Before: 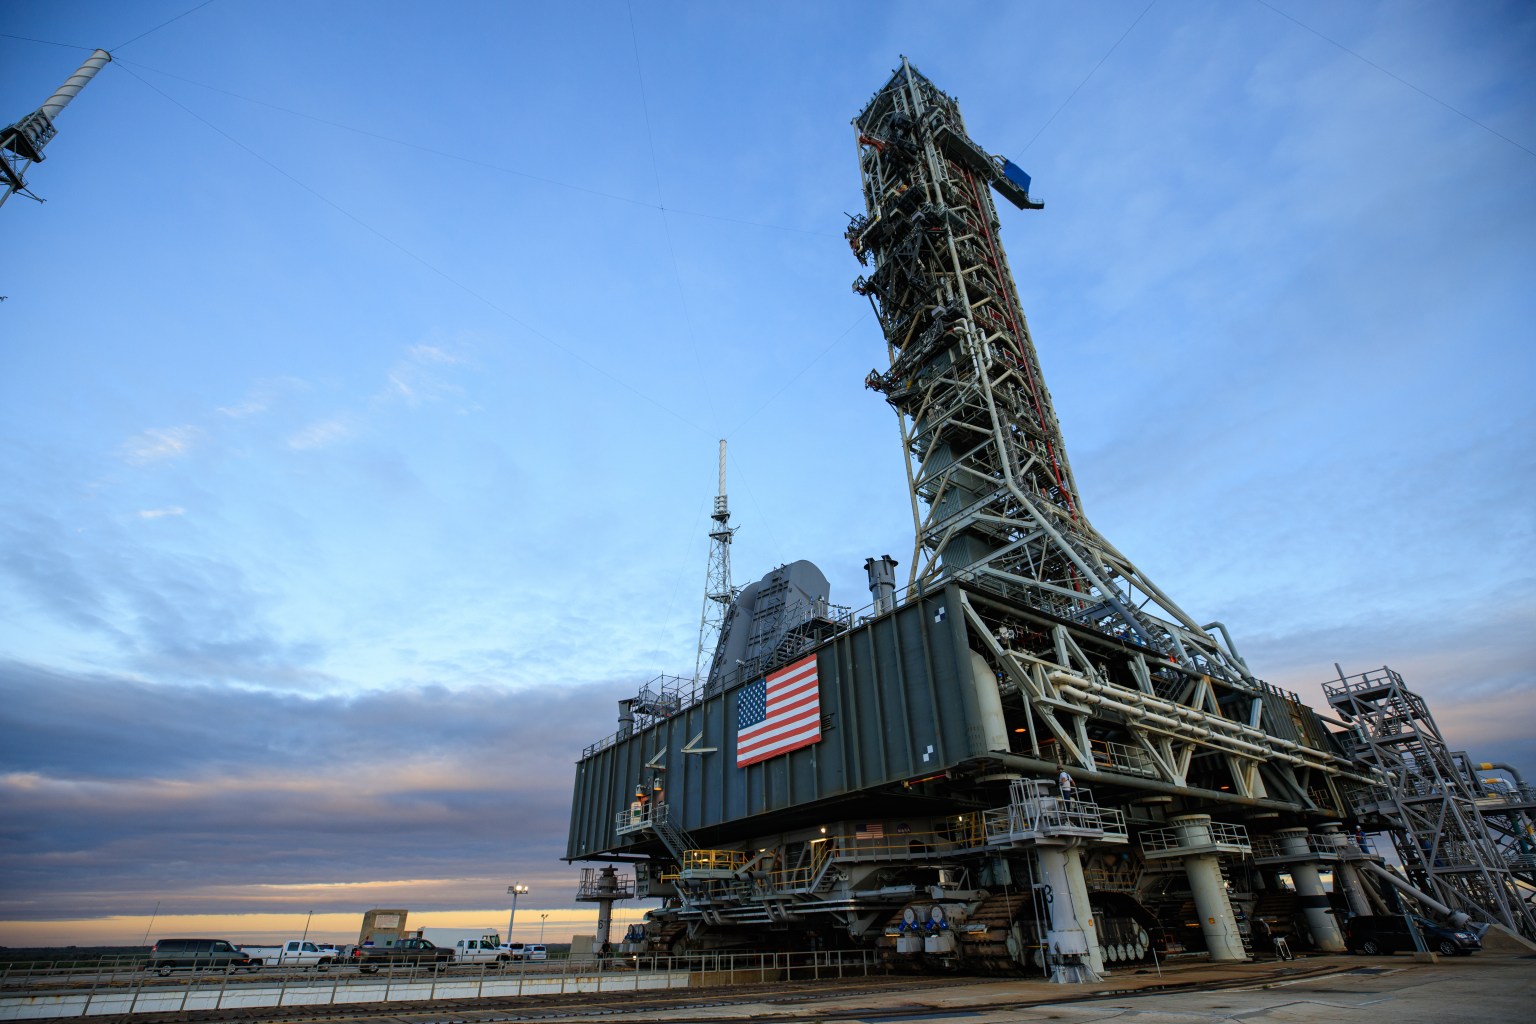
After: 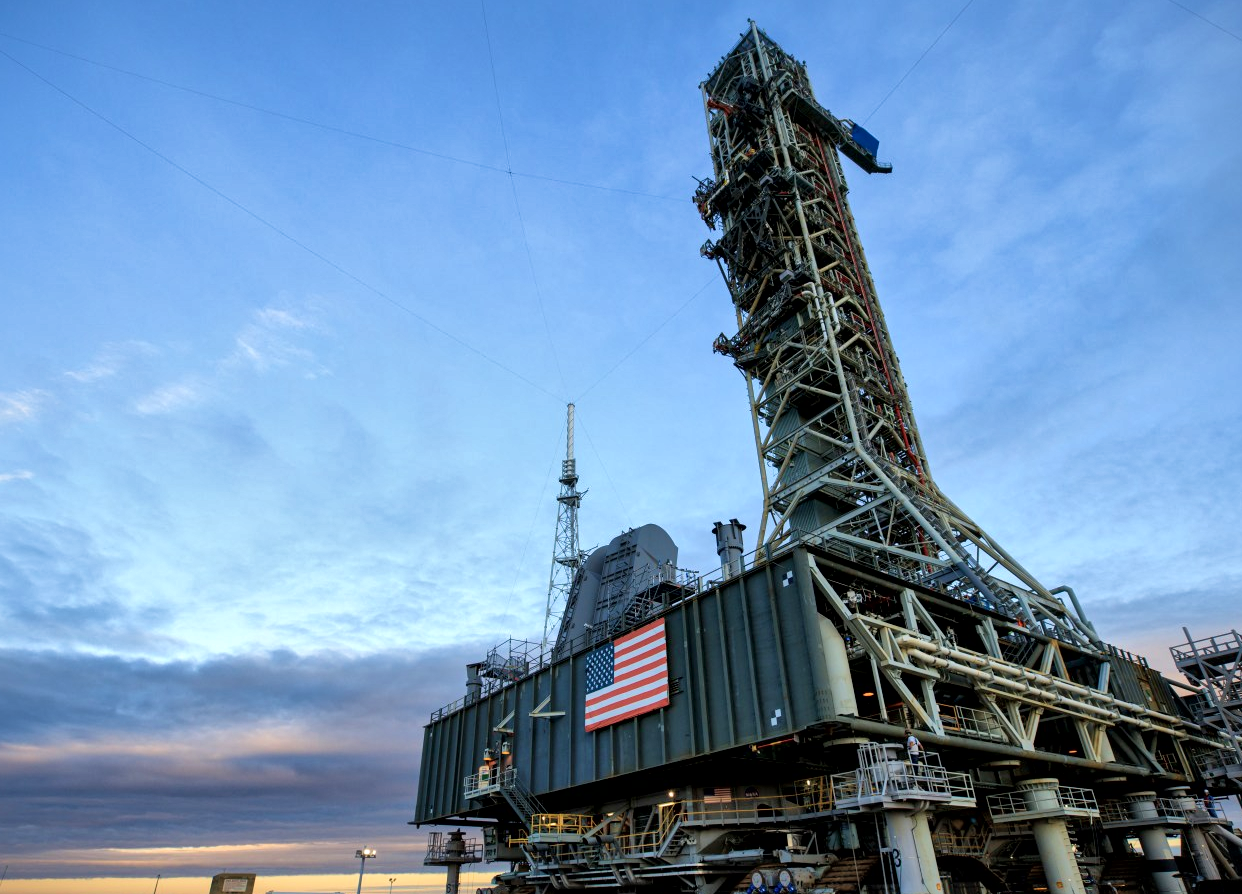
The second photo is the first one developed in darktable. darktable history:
crop: left 9.928%, top 3.593%, right 9.177%, bottom 9.094%
velvia: on, module defaults
shadows and highlights: shadows 36.72, highlights -27.17, soften with gaussian
local contrast: mode bilateral grid, contrast 19, coarseness 51, detail 171%, midtone range 0.2
